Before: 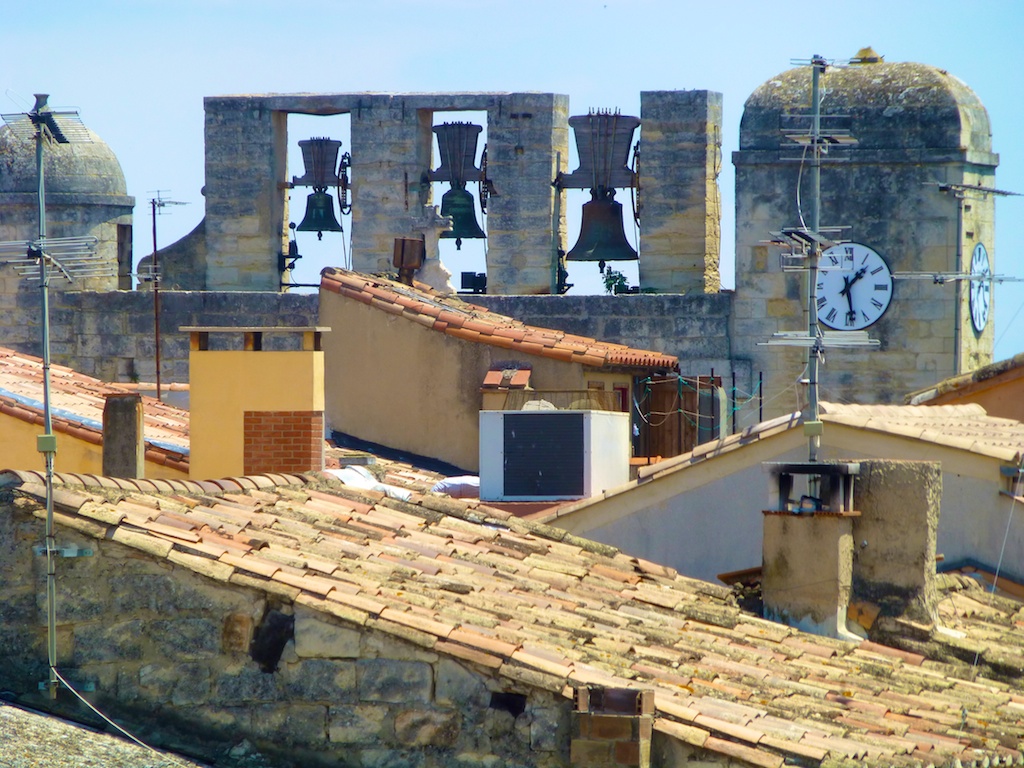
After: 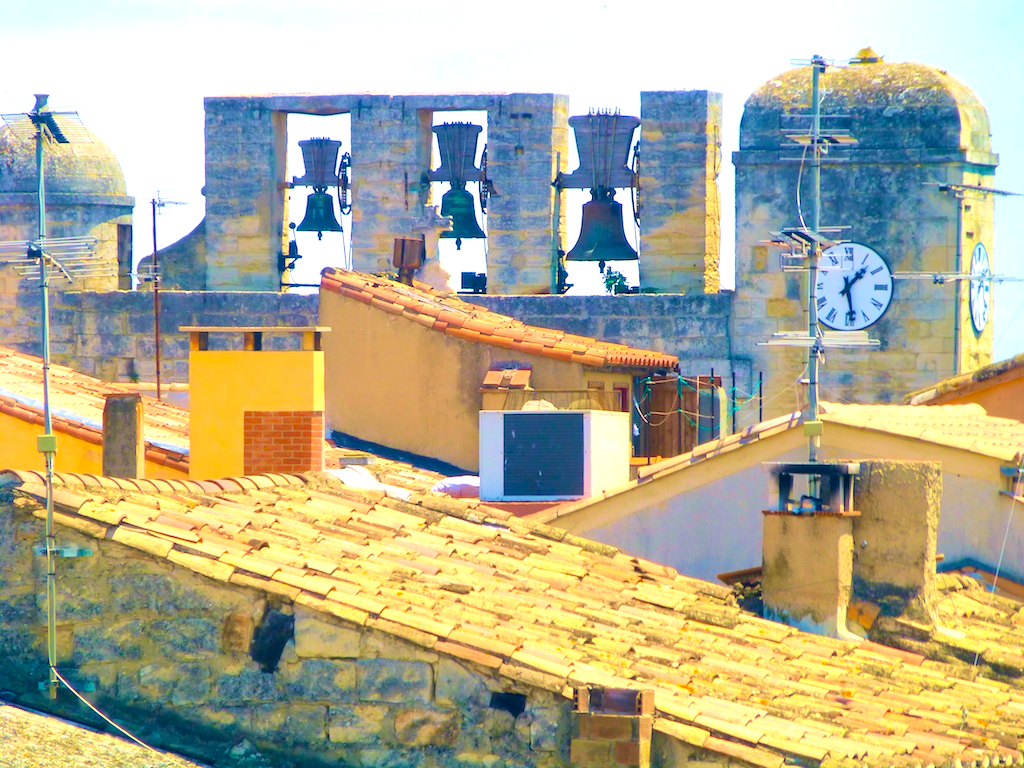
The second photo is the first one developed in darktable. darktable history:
velvia: strength 44.31%
exposure: black level correction 0, exposure 0.59 EV, compensate exposure bias true, compensate highlight preservation false
contrast brightness saturation: contrast 0.07, brightness 0.178, saturation 0.4
color correction: highlights a* 10.34, highlights b* 13.89, shadows a* -10.34, shadows b* -14.86
